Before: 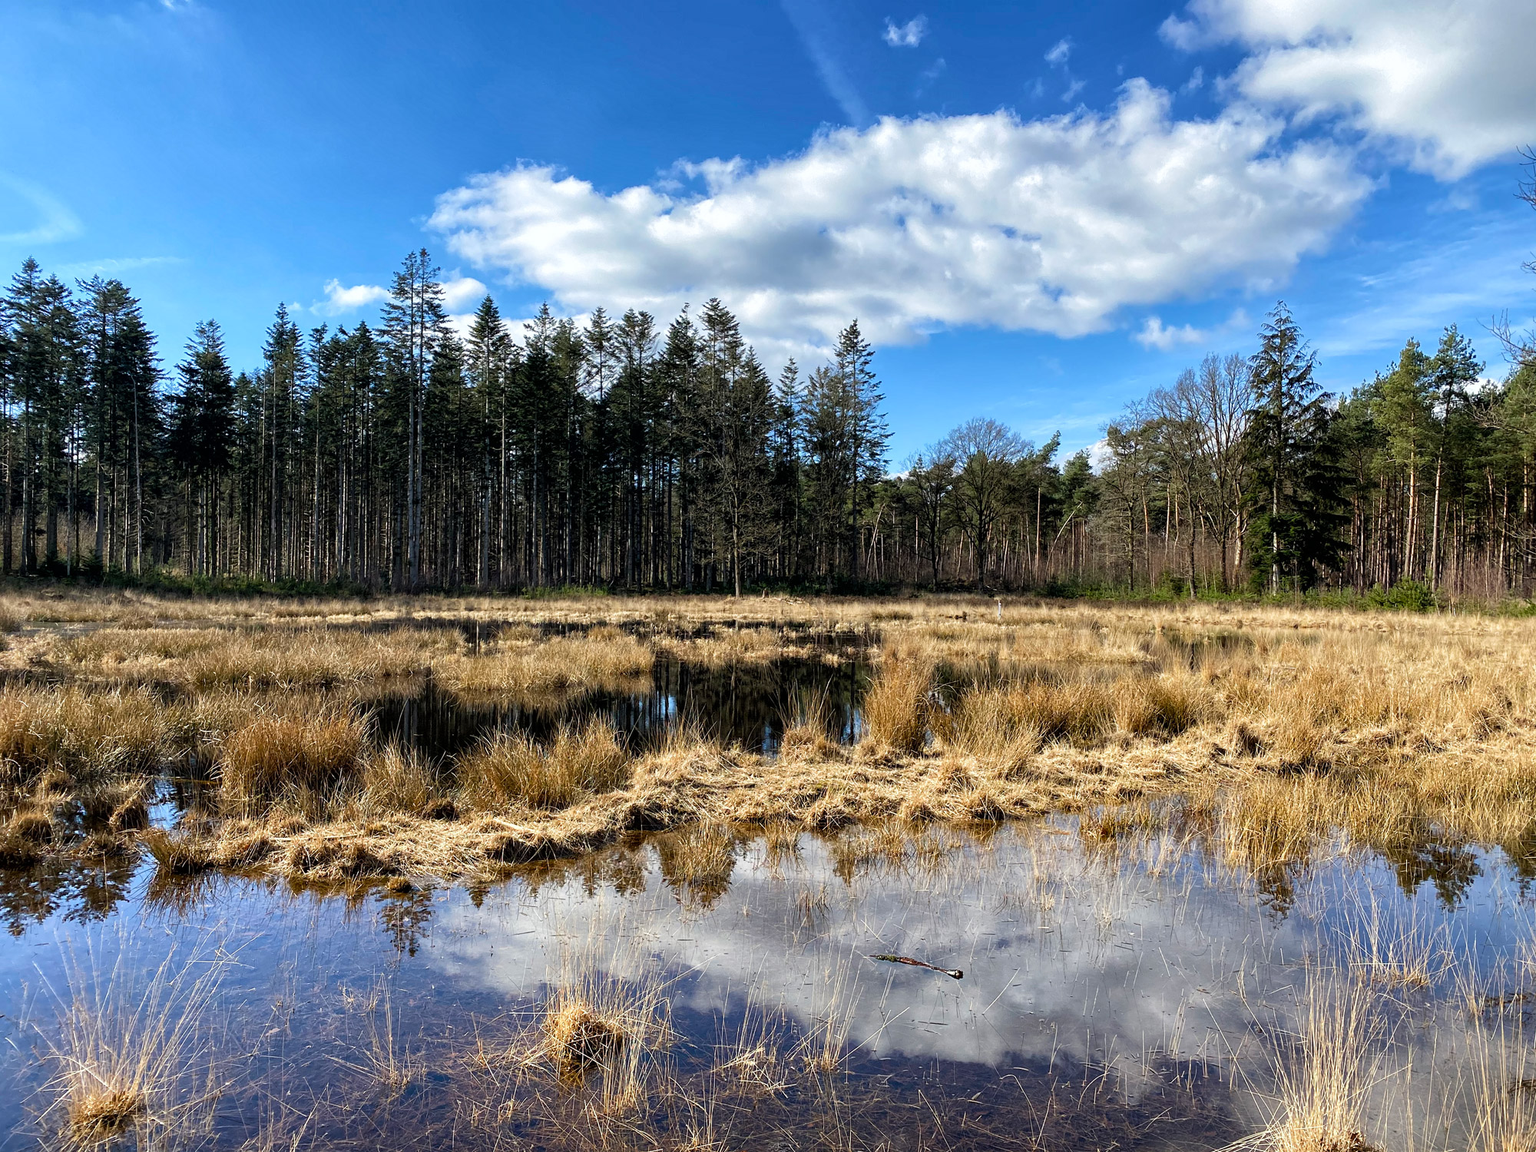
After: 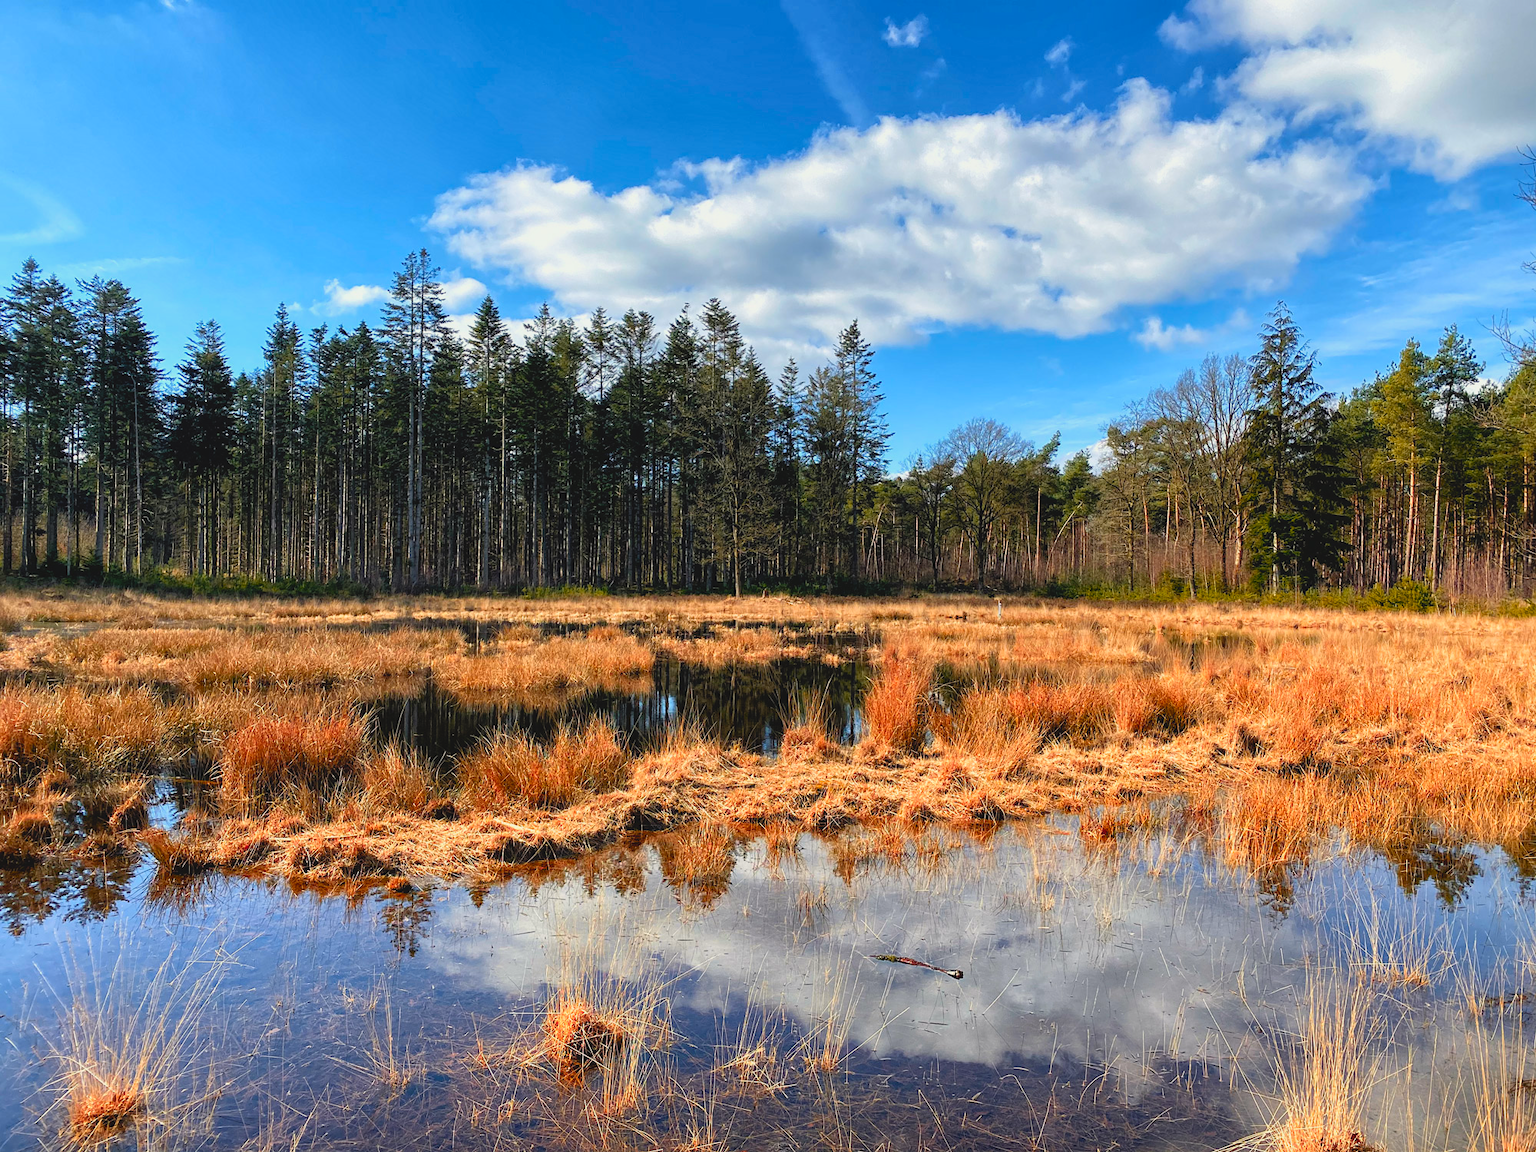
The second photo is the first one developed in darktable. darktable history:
color zones: curves: ch1 [(0.24, 0.629) (0.75, 0.5)]; ch2 [(0.255, 0.454) (0.745, 0.491)], mix 102.12%
contrast brightness saturation: contrast -0.1, brightness 0.05, saturation 0.08
color correction: highlights b* 3
